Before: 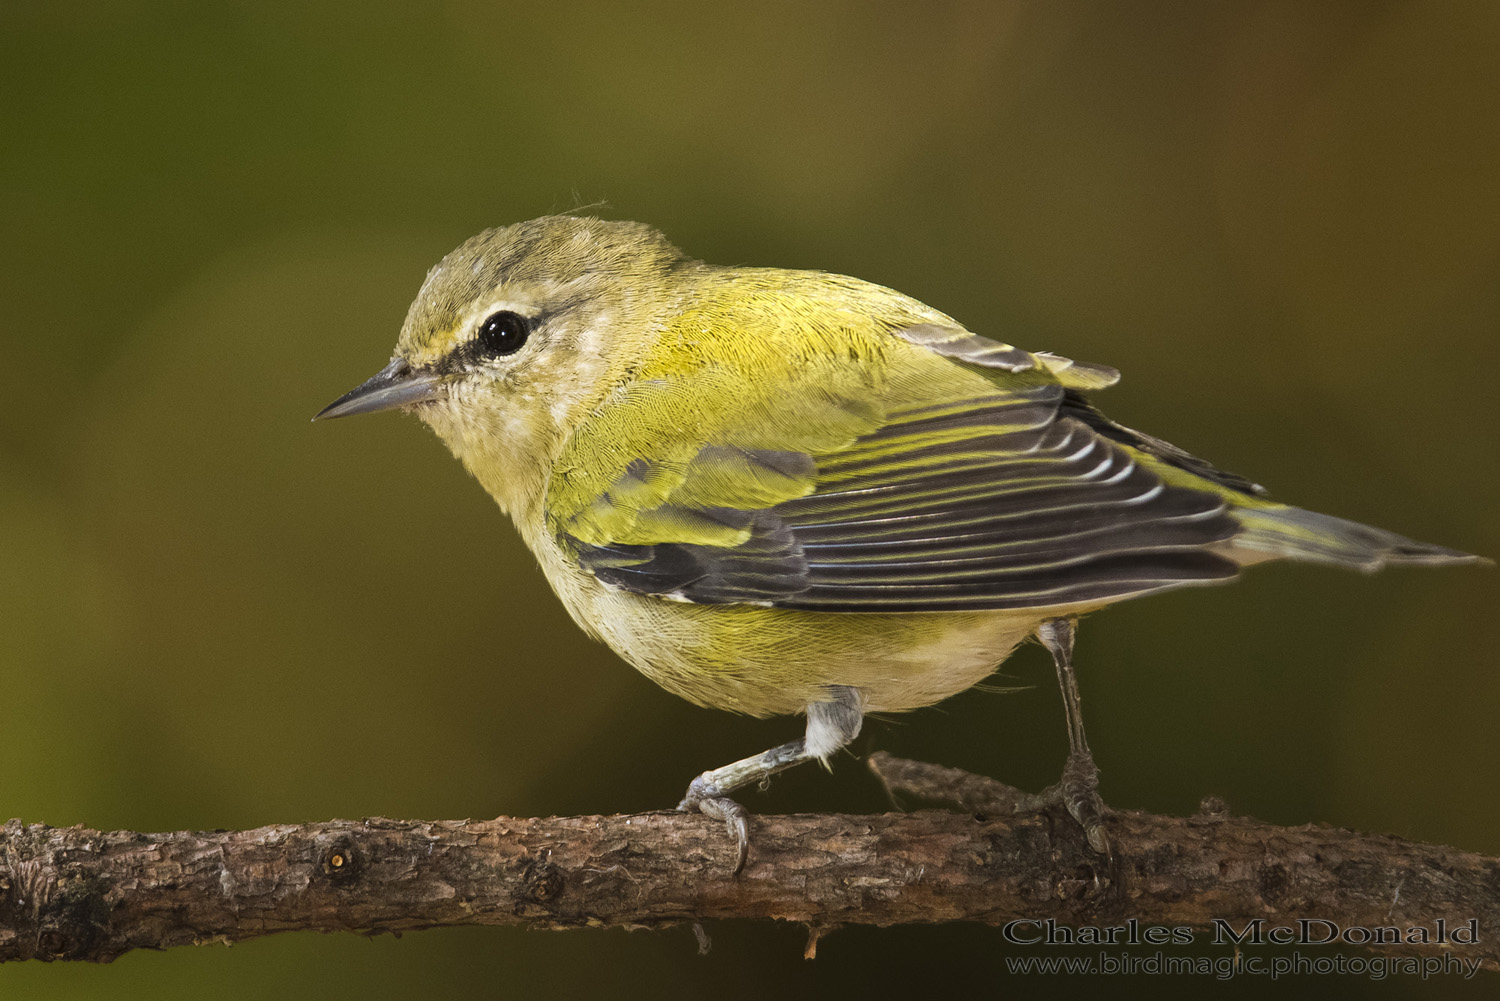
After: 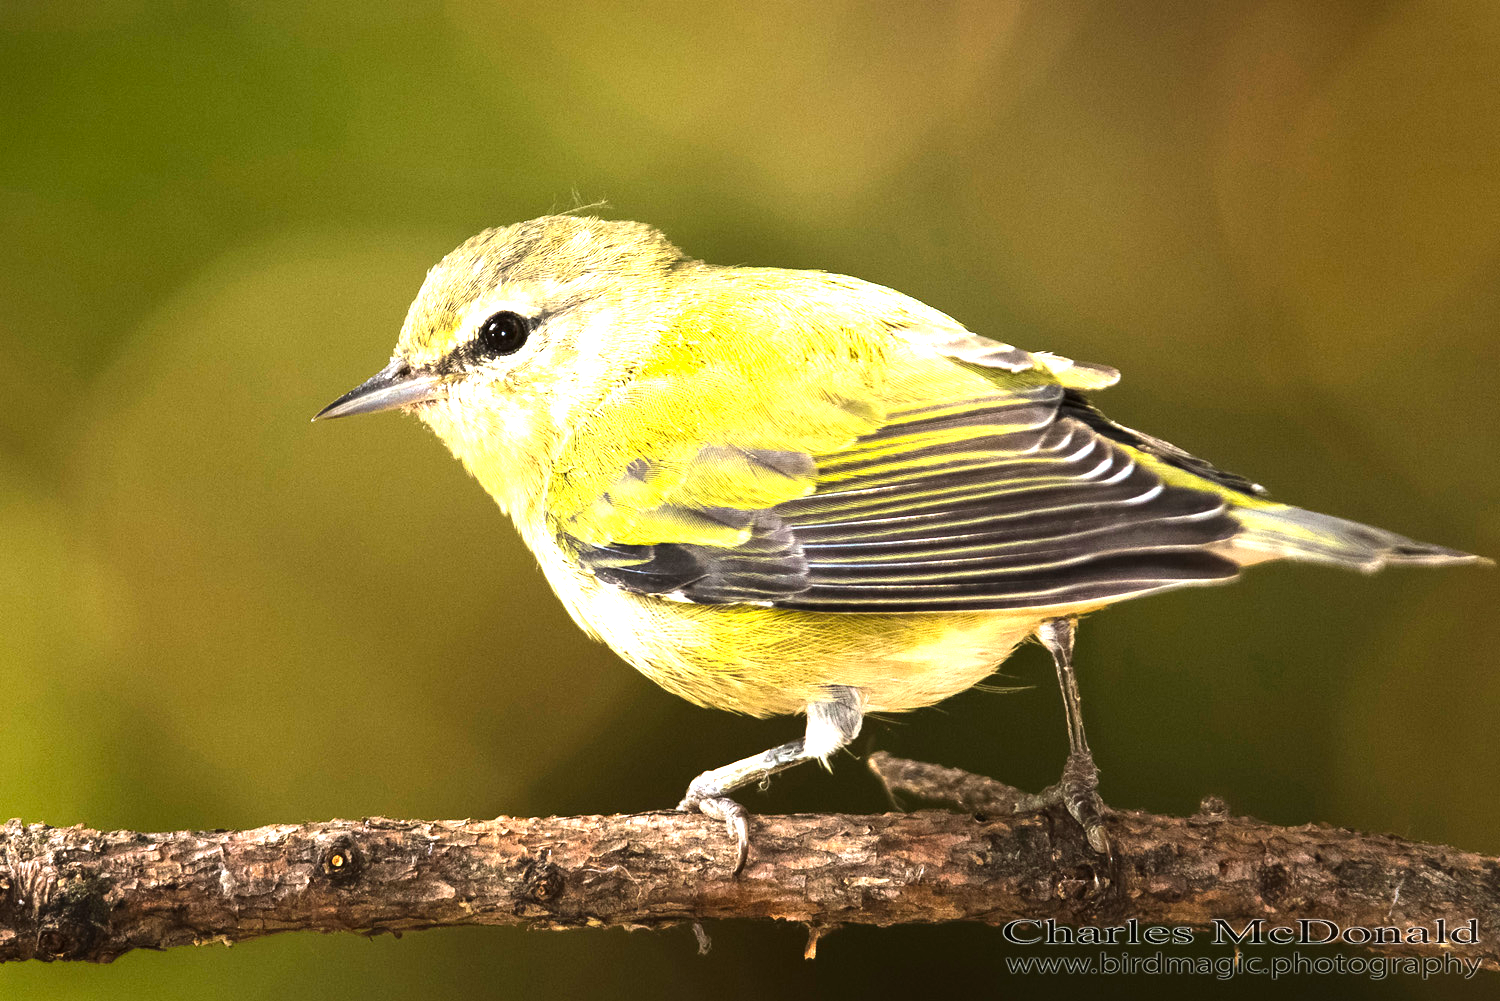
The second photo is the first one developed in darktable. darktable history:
tone equalizer: -8 EV -0.72 EV, -7 EV -0.668 EV, -6 EV -0.614 EV, -5 EV -0.4 EV, -3 EV 0.387 EV, -2 EV 0.6 EV, -1 EV 0.694 EV, +0 EV 0.772 EV, edges refinement/feathering 500, mask exposure compensation -1.57 EV, preserve details no
exposure: exposure 1.156 EV, compensate exposure bias true, compensate highlight preservation false
